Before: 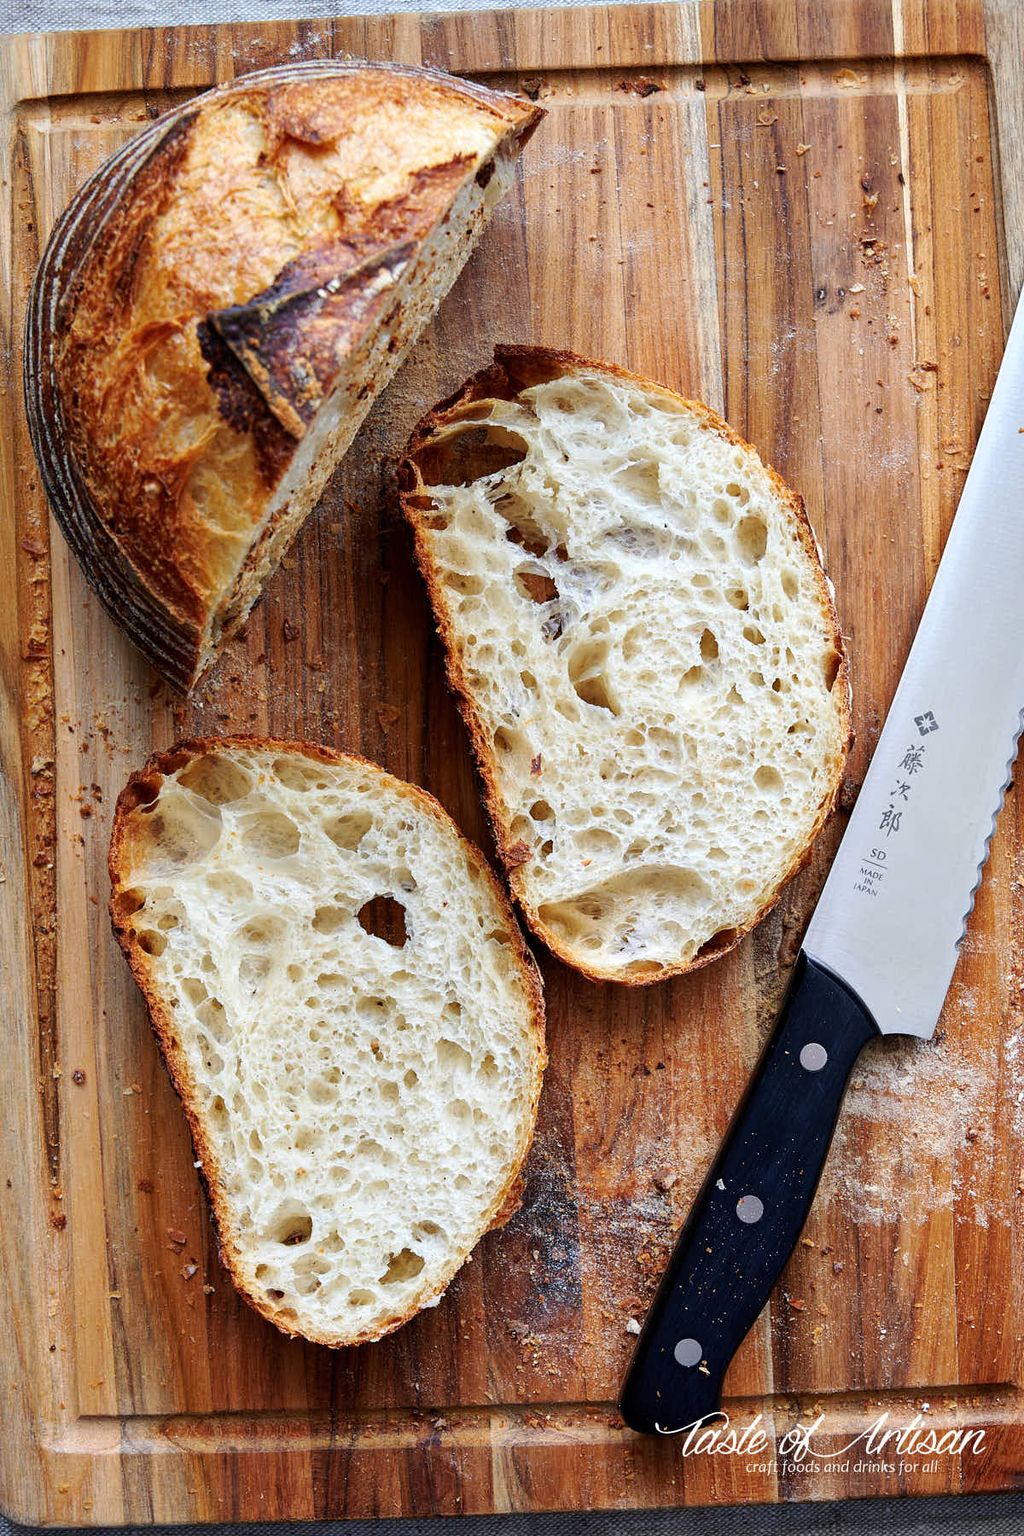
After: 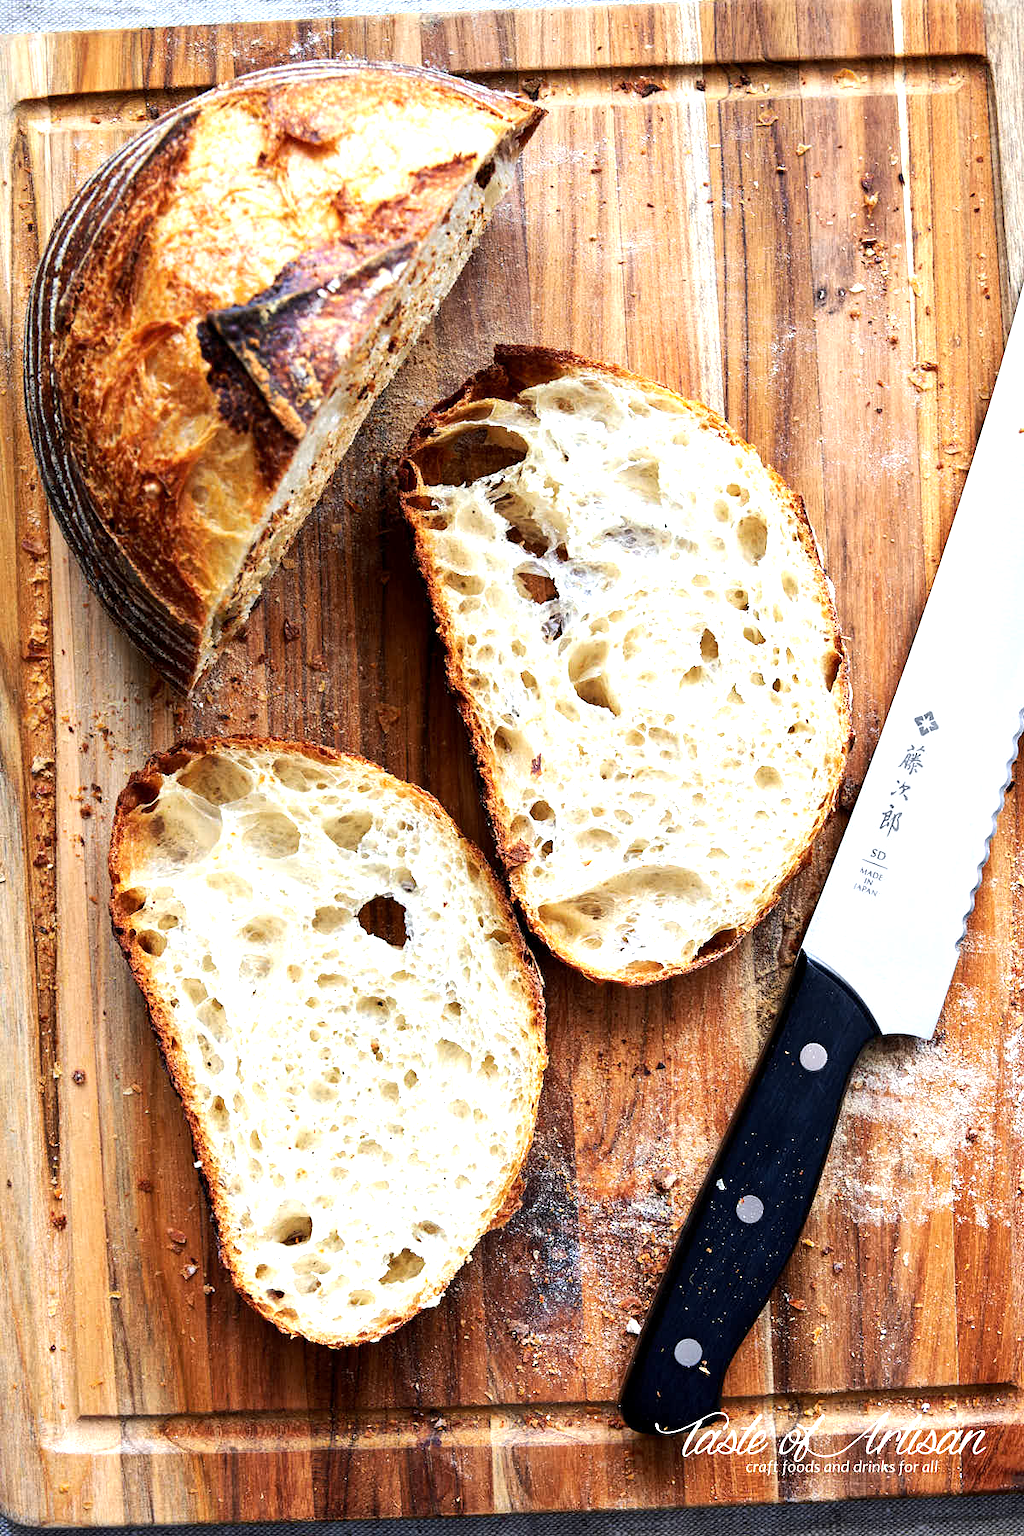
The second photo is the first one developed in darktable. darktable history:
exposure: black level correction 0.001, exposure 0.5 EV, compensate exposure bias true, compensate highlight preservation false
tone equalizer: -8 EV -0.417 EV, -7 EV -0.389 EV, -6 EV -0.333 EV, -5 EV -0.222 EV, -3 EV 0.222 EV, -2 EV 0.333 EV, -1 EV 0.389 EV, +0 EV 0.417 EV, edges refinement/feathering 500, mask exposure compensation -1.57 EV, preserve details no
